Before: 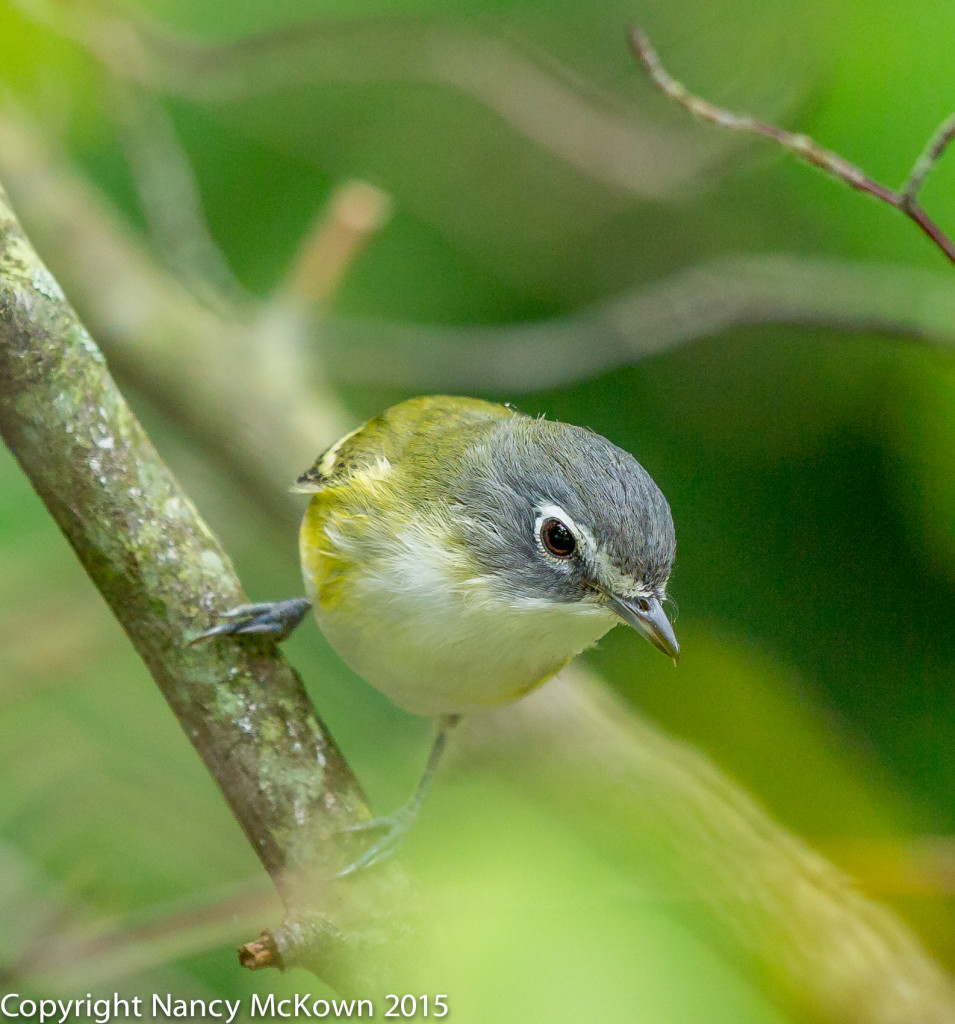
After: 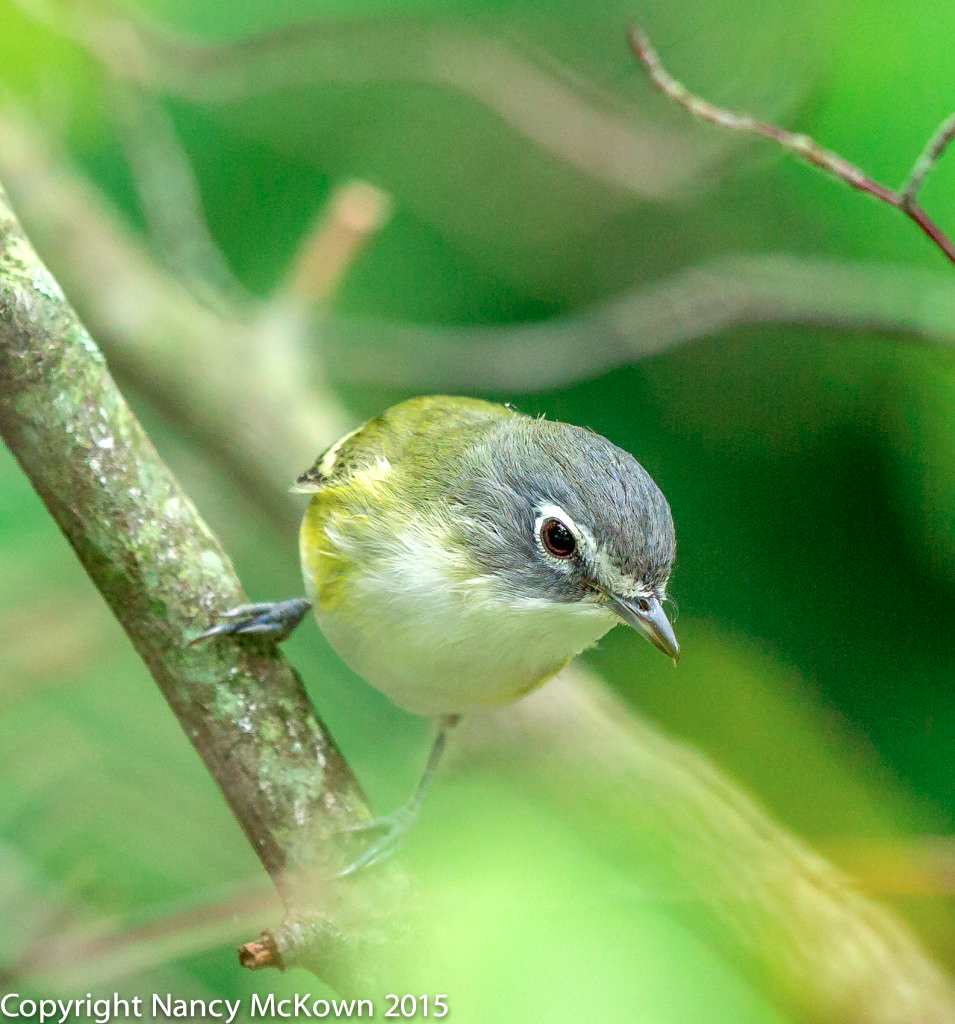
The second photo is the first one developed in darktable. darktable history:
color zones: curves: ch0 [(0, 0.613) (0.01, 0.613) (0.245, 0.448) (0.498, 0.529) (0.642, 0.665) (0.879, 0.777) (0.99, 0.613)]; ch1 [(0, 0) (0.143, 0) (0.286, 0) (0.429, 0) (0.571, 0) (0.714, 0) (0.857, 0)], mix -93.41%
white balance: emerald 1
tone curve: curves: ch0 [(0, 0) (0.059, 0.027) (0.162, 0.125) (0.304, 0.279) (0.547, 0.532) (0.828, 0.815) (1, 0.983)]; ch1 [(0, 0) (0.23, 0.166) (0.34, 0.298) (0.371, 0.334) (0.435, 0.413) (0.477, 0.469) (0.499, 0.498) (0.529, 0.544) (0.559, 0.587) (0.743, 0.798) (1, 1)]; ch2 [(0, 0) (0.431, 0.414) (0.498, 0.503) (0.524, 0.531) (0.568, 0.567) (0.6, 0.597) (0.643, 0.631) (0.74, 0.721) (1, 1)], color space Lab, independent channels, preserve colors none
exposure: black level correction 0, exposure 0.5 EV, compensate exposure bias true, compensate highlight preservation false
